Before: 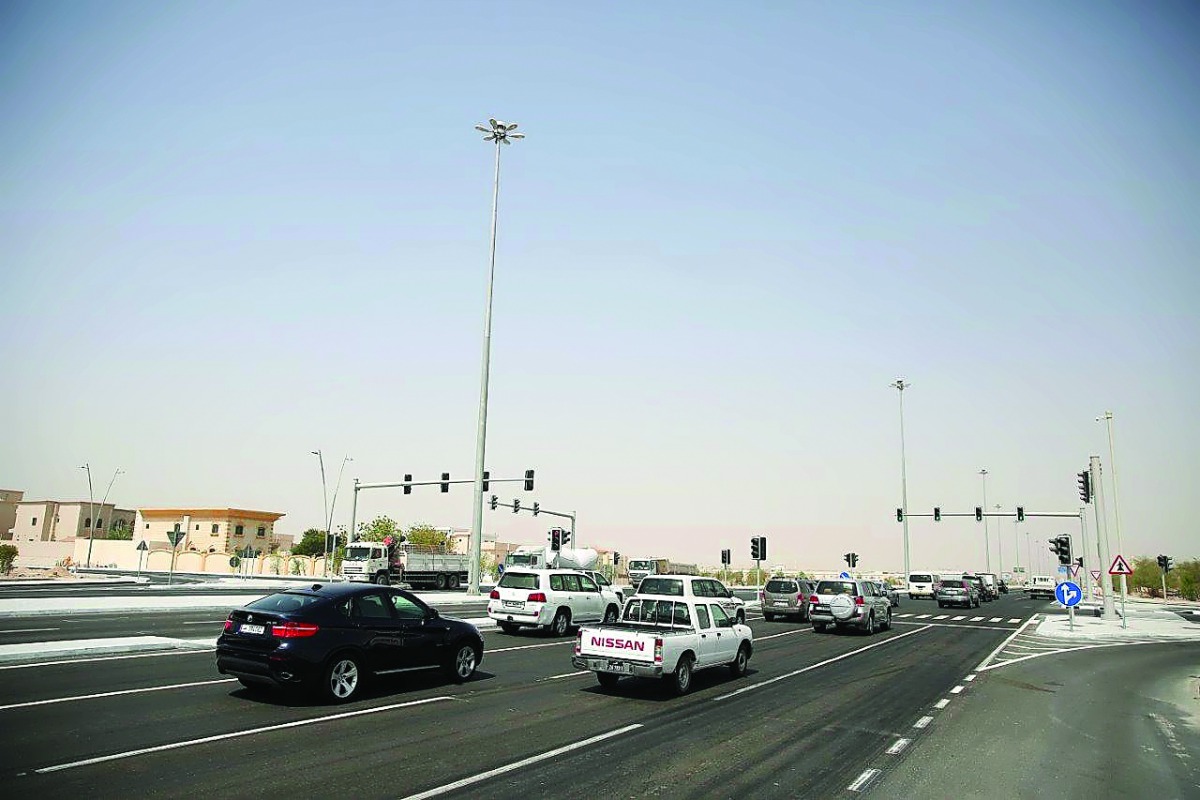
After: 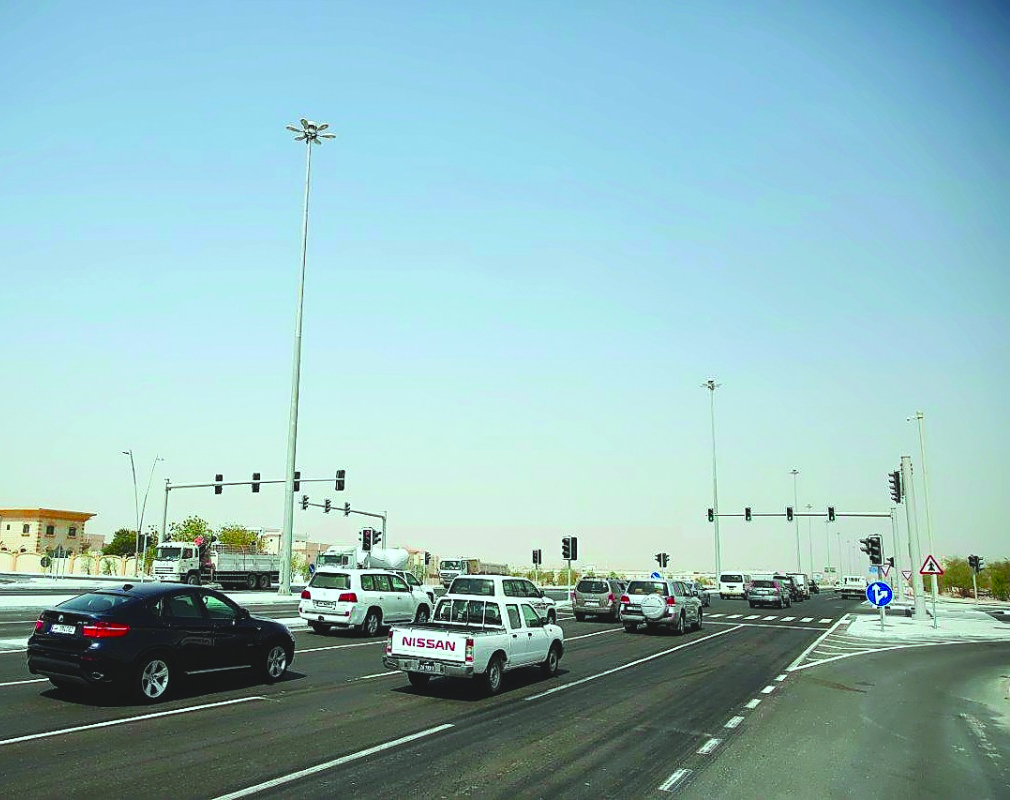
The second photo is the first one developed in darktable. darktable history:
crop: left 15.829%
contrast brightness saturation: contrast -0.12
color balance rgb: highlights gain › luminance 20.233%, highlights gain › chroma 2.669%, highlights gain › hue 176.33°, perceptual saturation grading › global saturation 7.353%, perceptual saturation grading › shadows 4.391%, saturation formula JzAzBz (2021)
